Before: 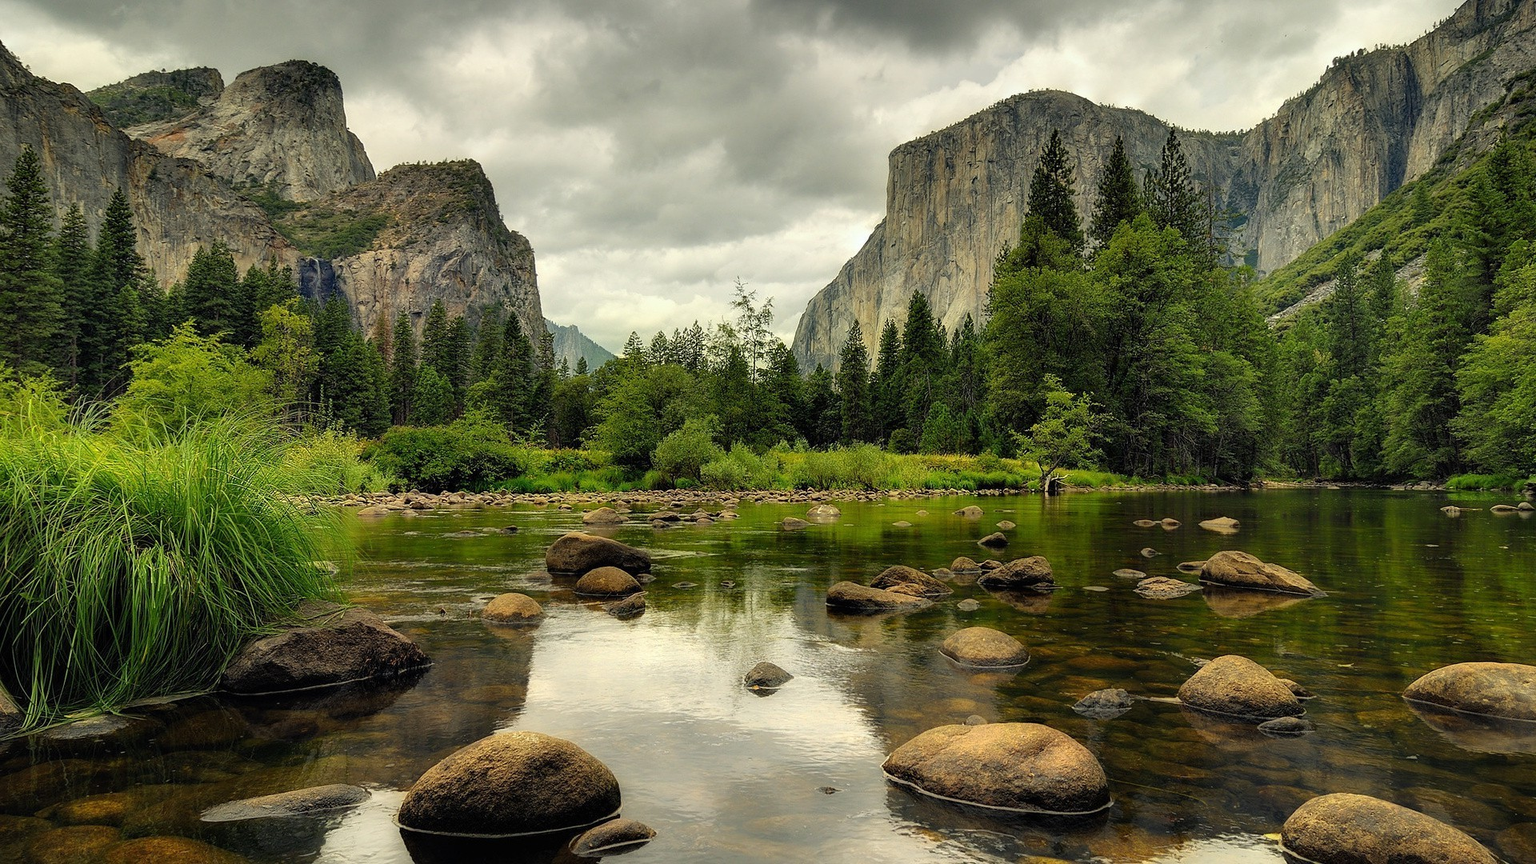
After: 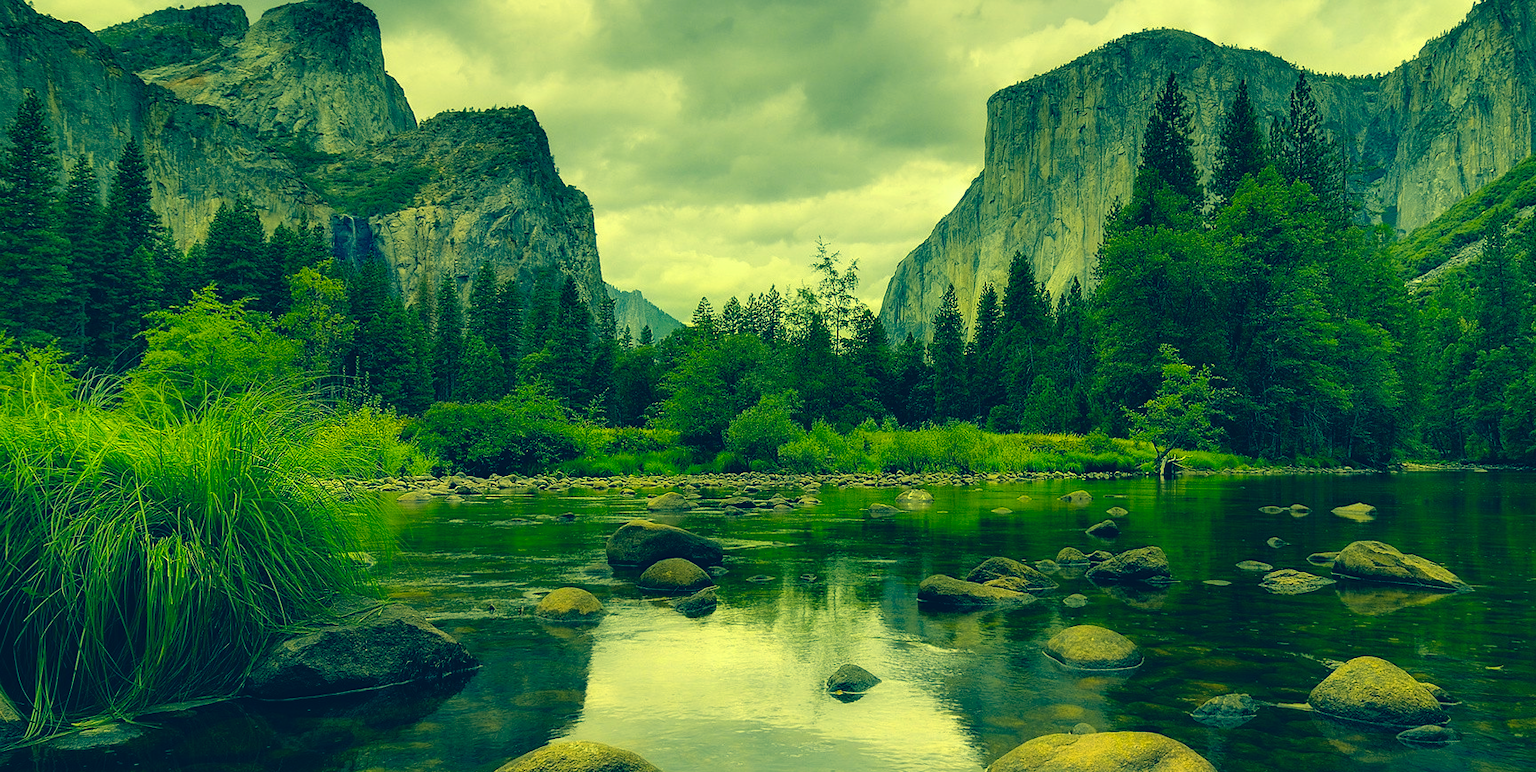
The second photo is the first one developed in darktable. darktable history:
crop: top 7.427%, right 9.904%, bottom 12%
color balance rgb: shadows lift › luminance -10.285%, highlights gain › chroma 1.652%, highlights gain › hue 56.82°, perceptual saturation grading › global saturation 0.715%
color correction: highlights a* -15.17, highlights b* 39.68, shadows a* -39.34, shadows b* -26.54
